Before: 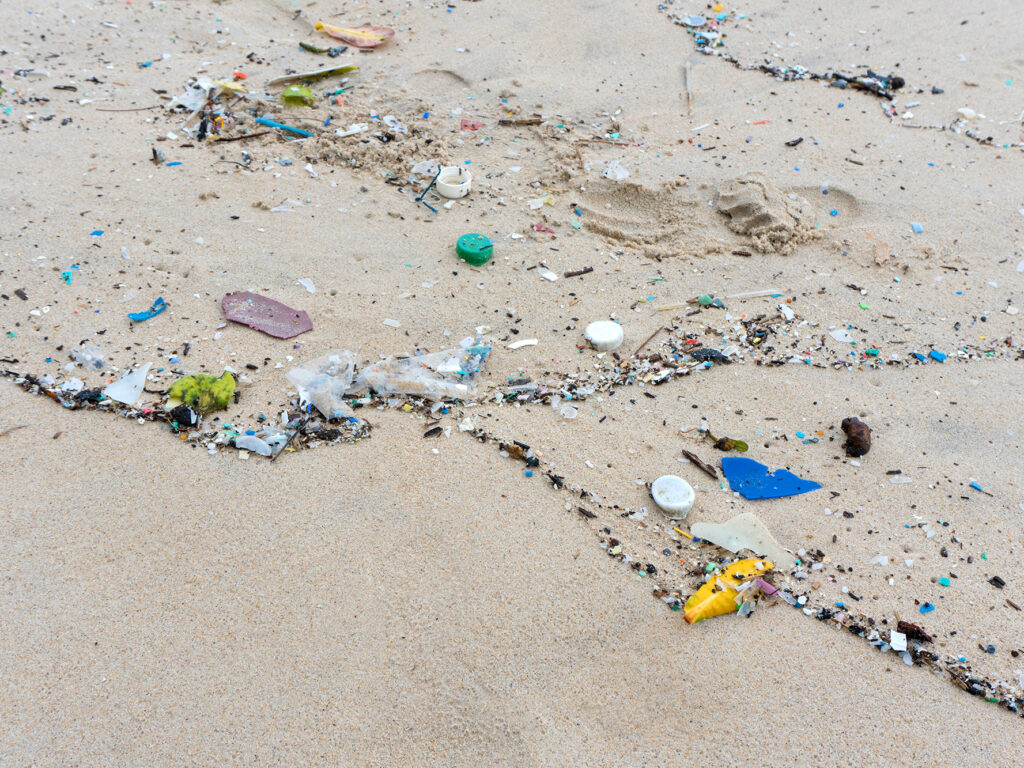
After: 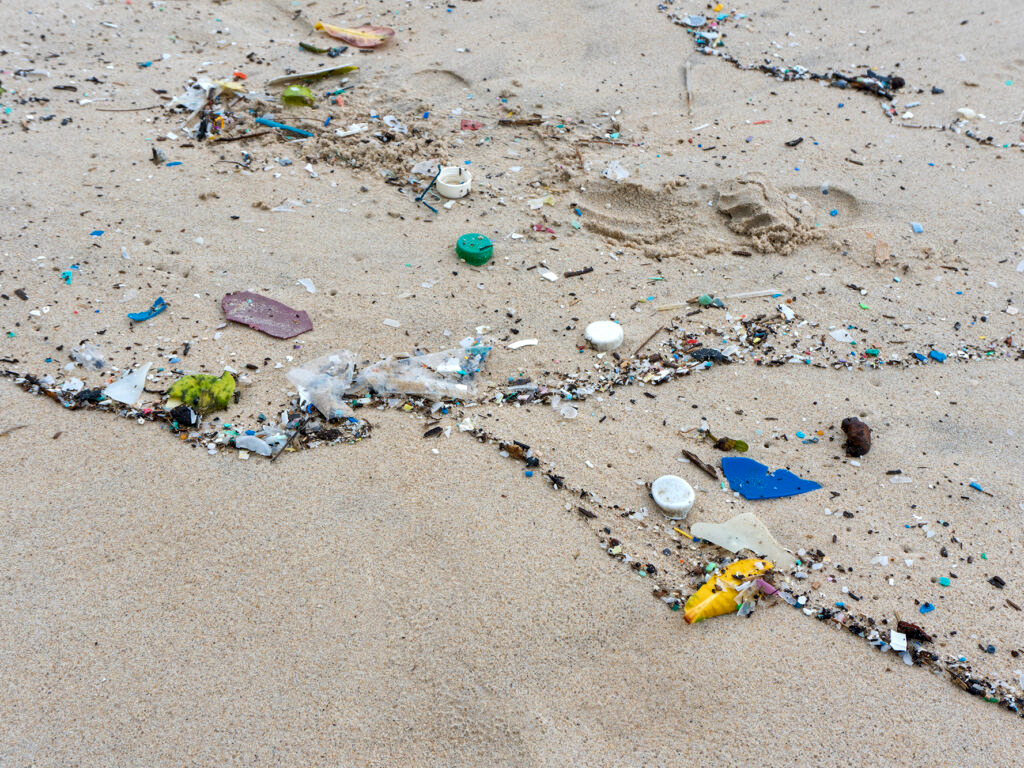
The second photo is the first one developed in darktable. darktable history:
shadows and highlights: shadows 49, highlights -41, soften with gaussian
local contrast: highlights 100%, shadows 100%, detail 120%, midtone range 0.2
